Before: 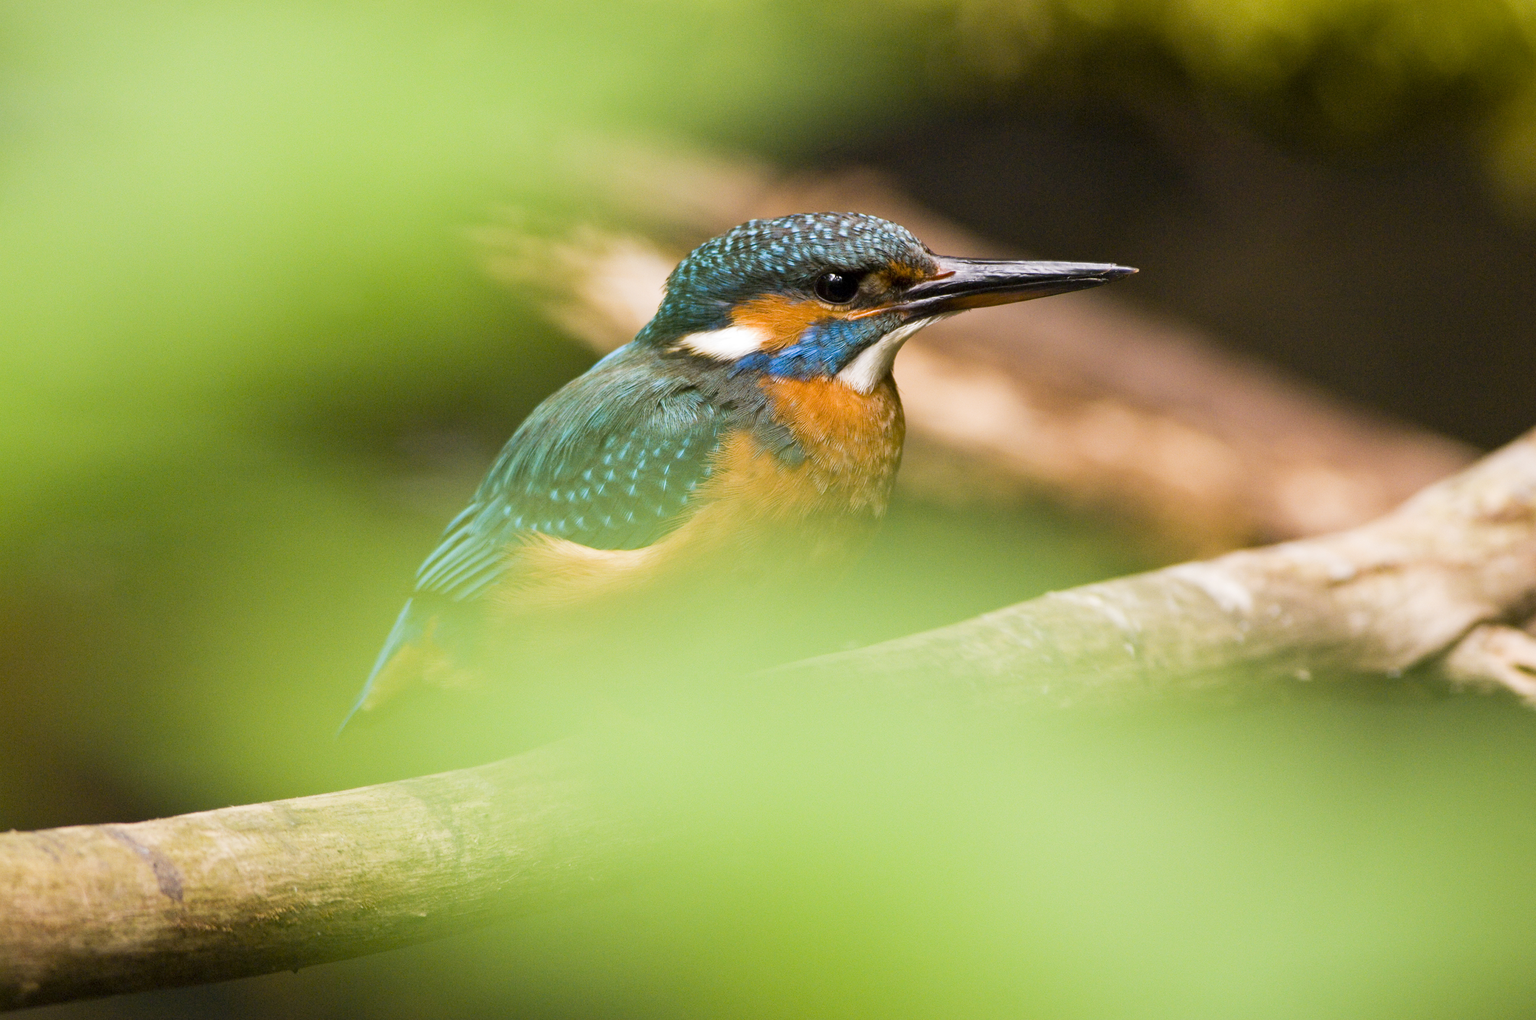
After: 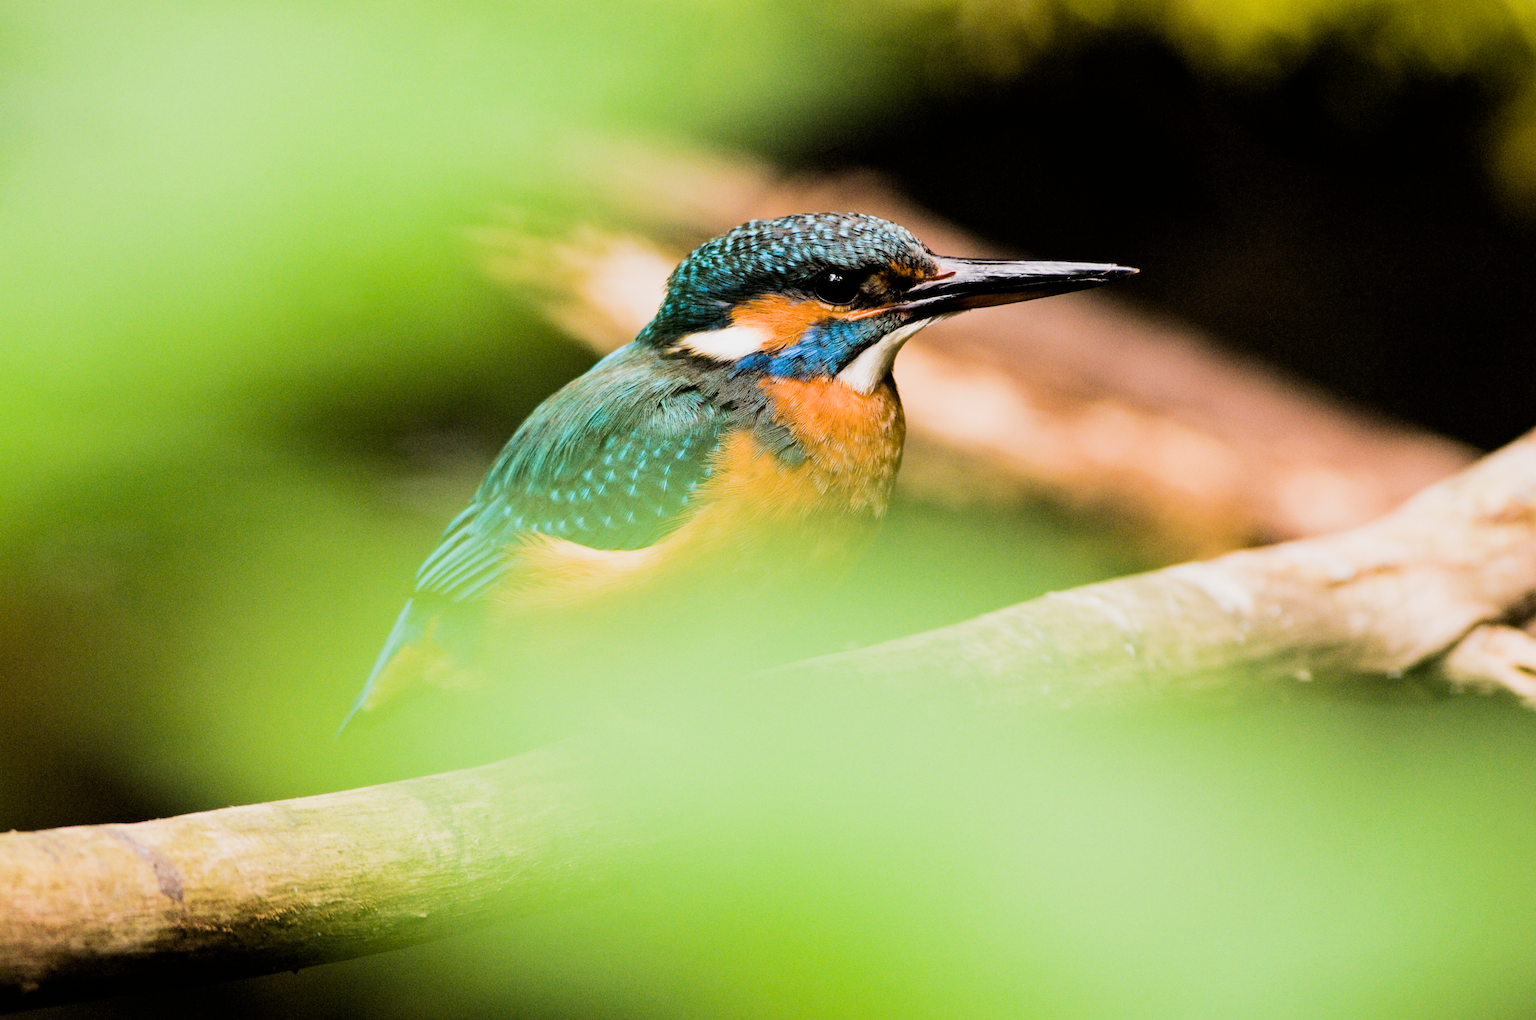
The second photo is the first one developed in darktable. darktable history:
tone equalizer: -8 EV -0.417 EV, -7 EV -0.389 EV, -6 EV -0.333 EV, -5 EV -0.222 EV, -3 EV 0.222 EV, -2 EV 0.333 EV, -1 EV 0.389 EV, +0 EV 0.417 EV, edges refinement/feathering 500, mask exposure compensation -1.57 EV, preserve details no
filmic rgb: black relative exposure -5 EV, hardness 2.88, contrast 1.3, highlights saturation mix -30%
